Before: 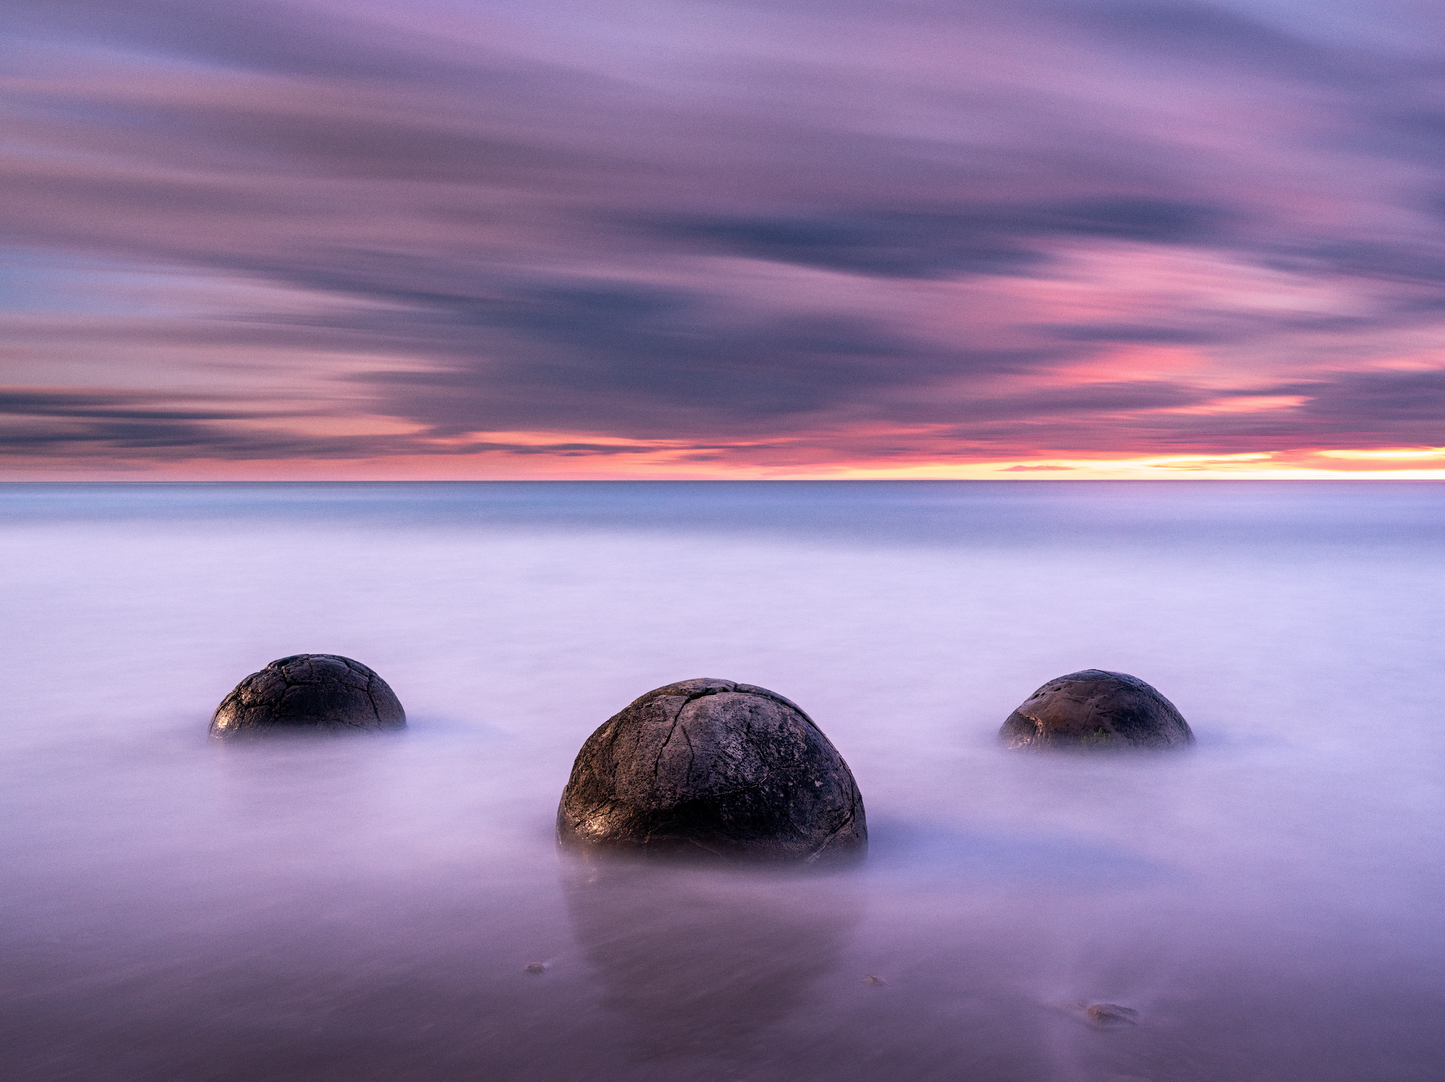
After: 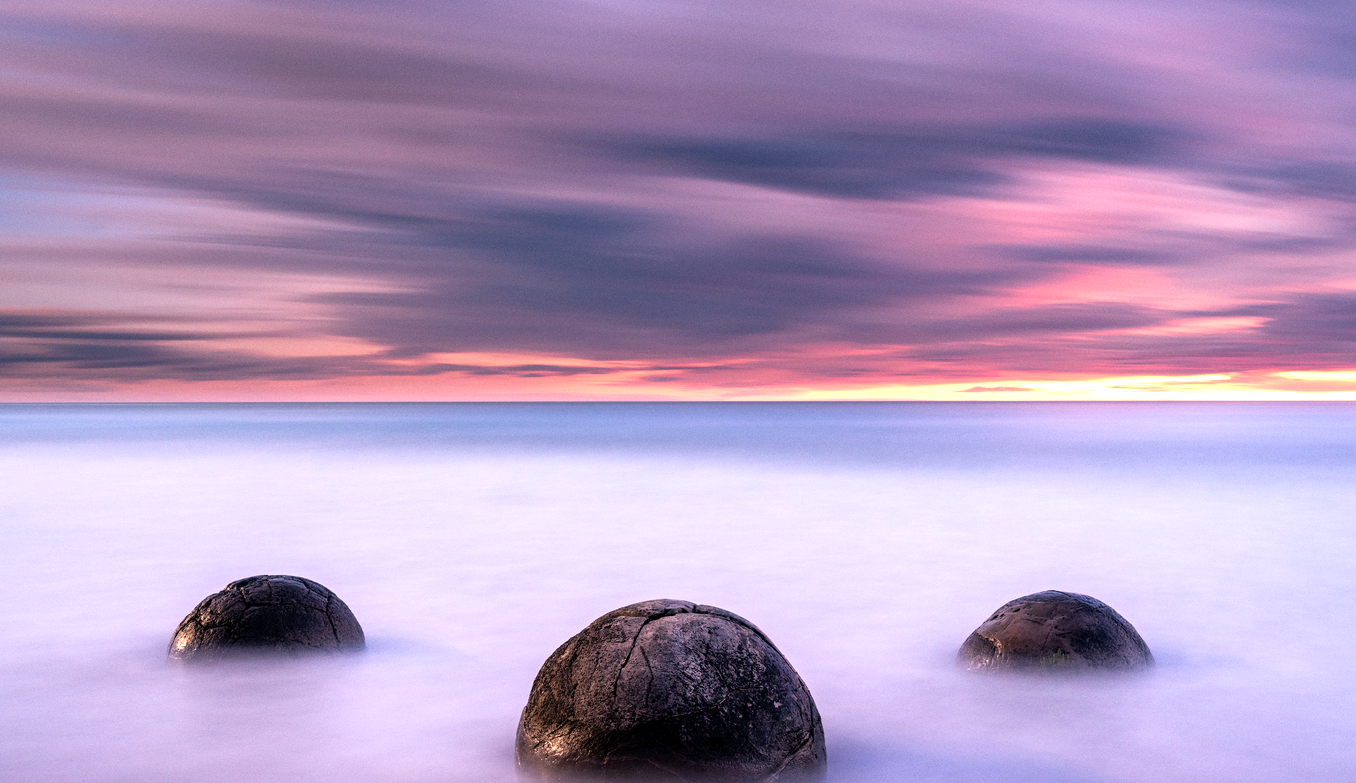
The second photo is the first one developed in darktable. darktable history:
crop: left 2.857%, top 7.379%, right 3.263%, bottom 20.174%
tone equalizer: -8 EV -0.427 EV, -7 EV -0.402 EV, -6 EV -0.358 EV, -5 EV -0.186 EV, -3 EV 0.227 EV, -2 EV 0.323 EV, -1 EV 0.378 EV, +0 EV 0.445 EV
